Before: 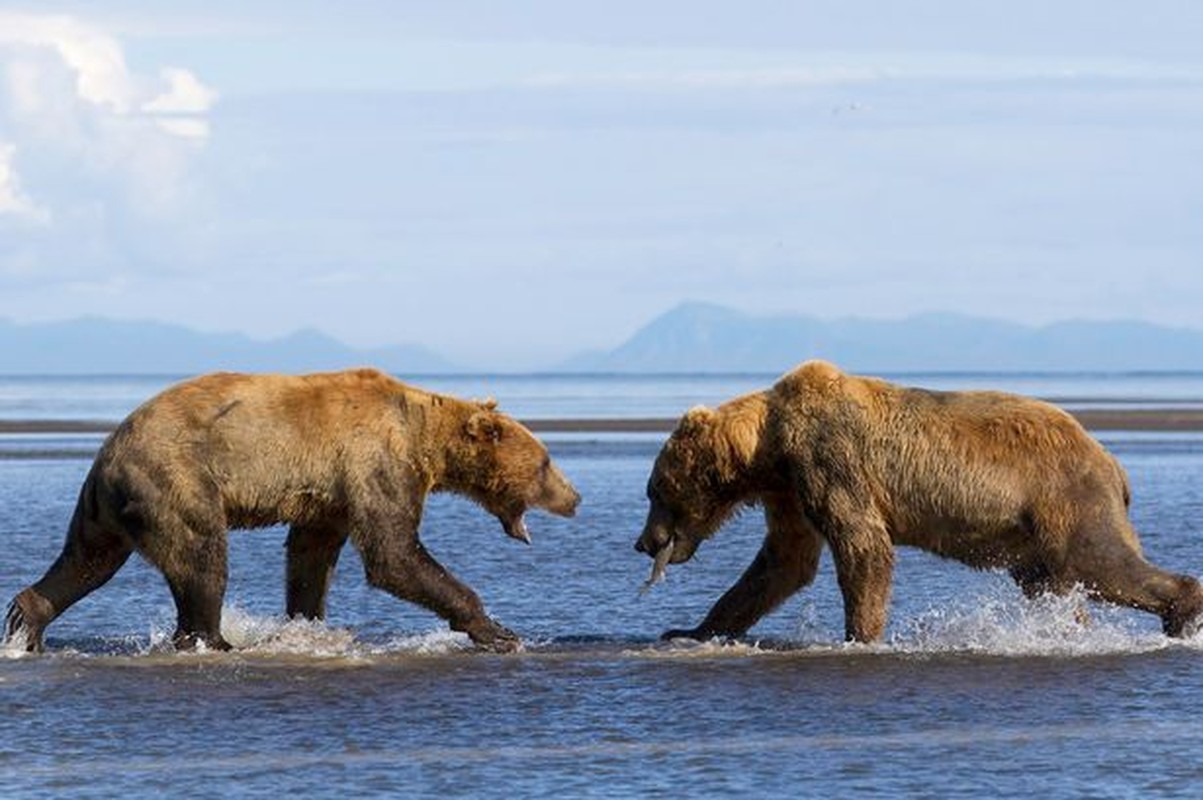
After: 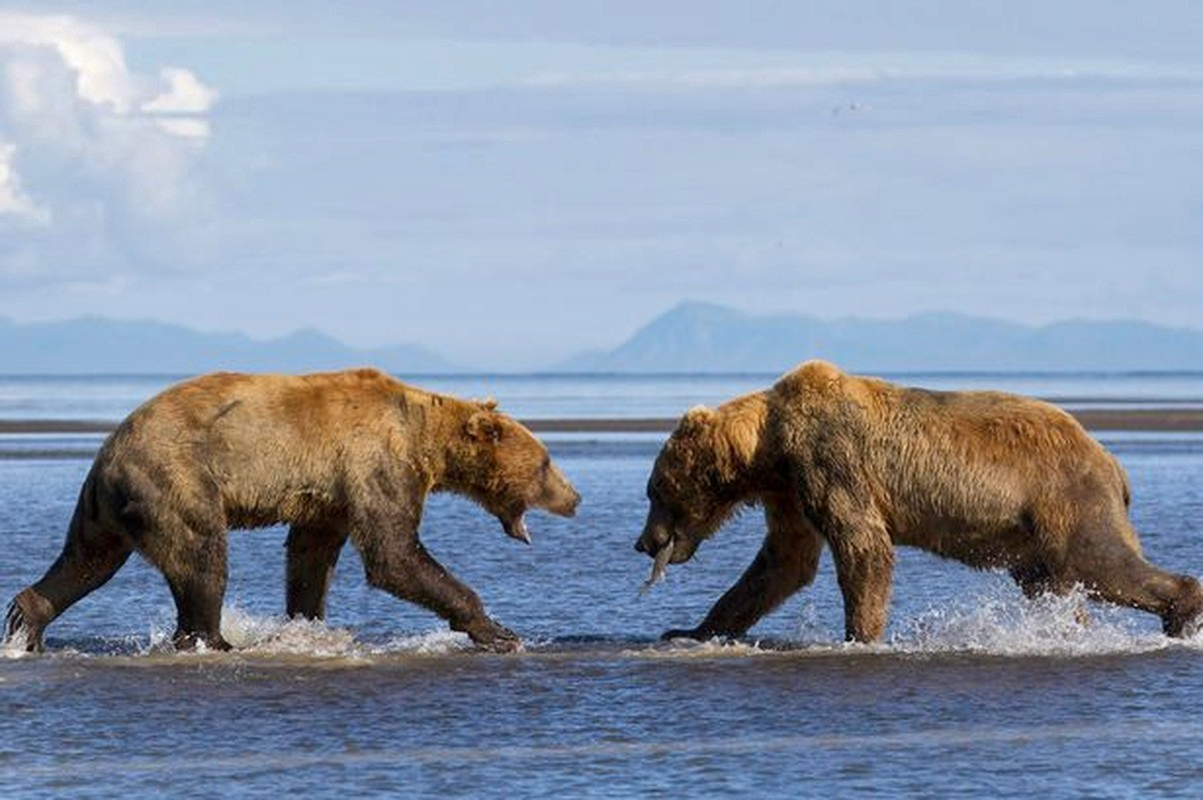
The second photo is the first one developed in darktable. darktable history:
rotate and perspective: automatic cropping original format, crop left 0, crop top 0
shadows and highlights: soften with gaussian
